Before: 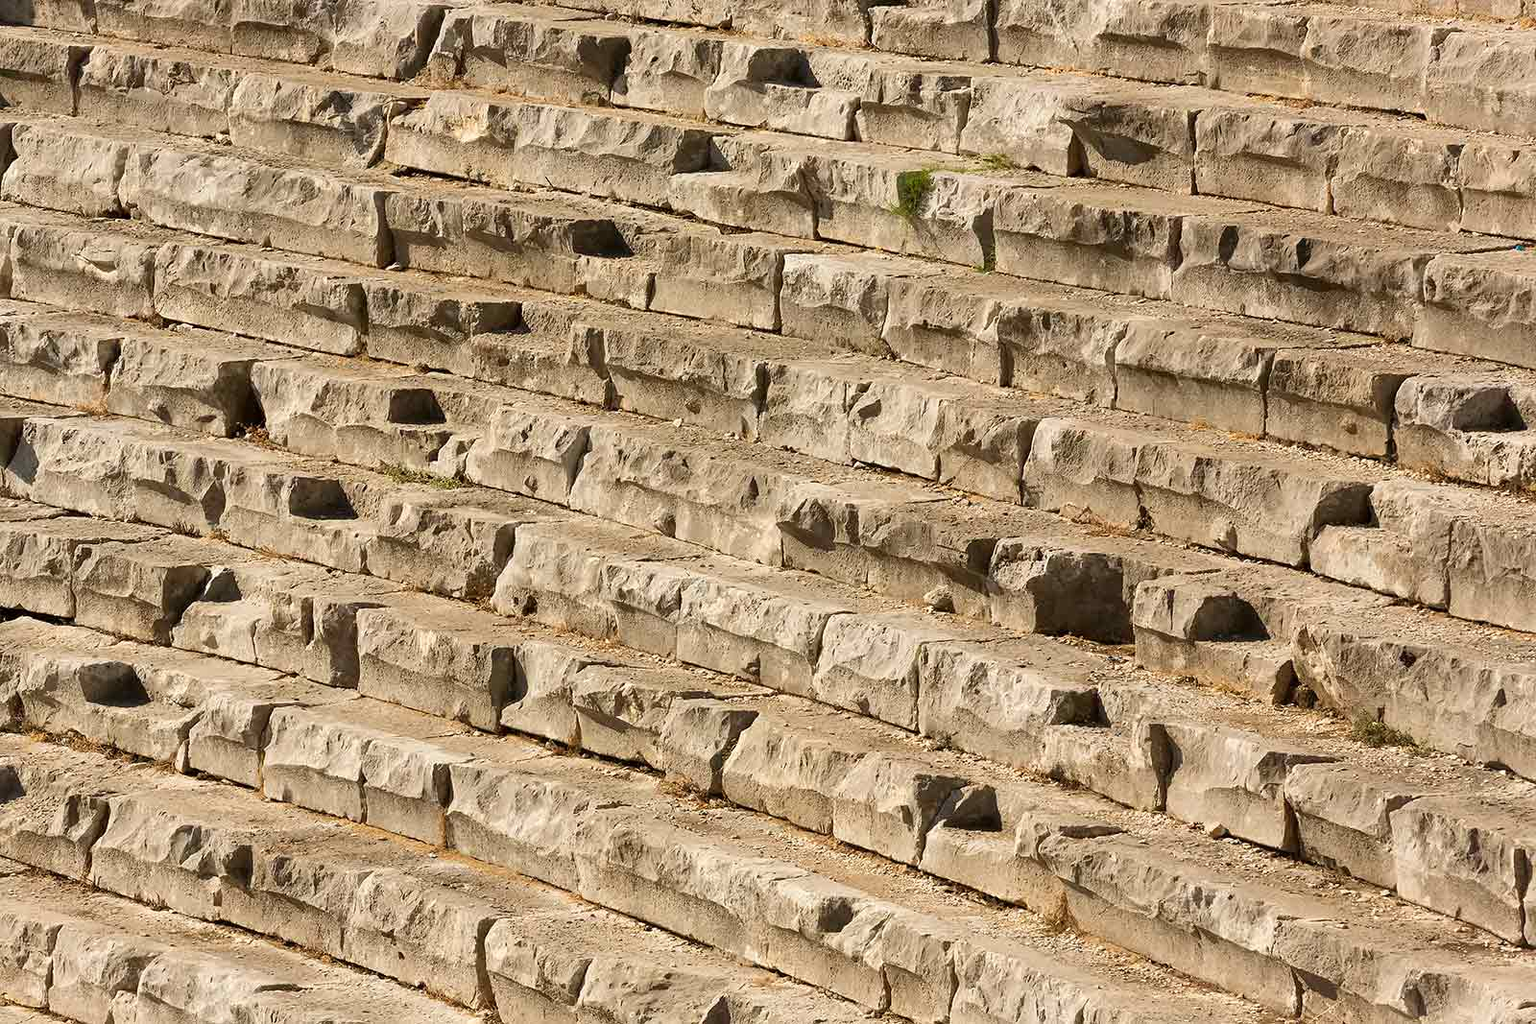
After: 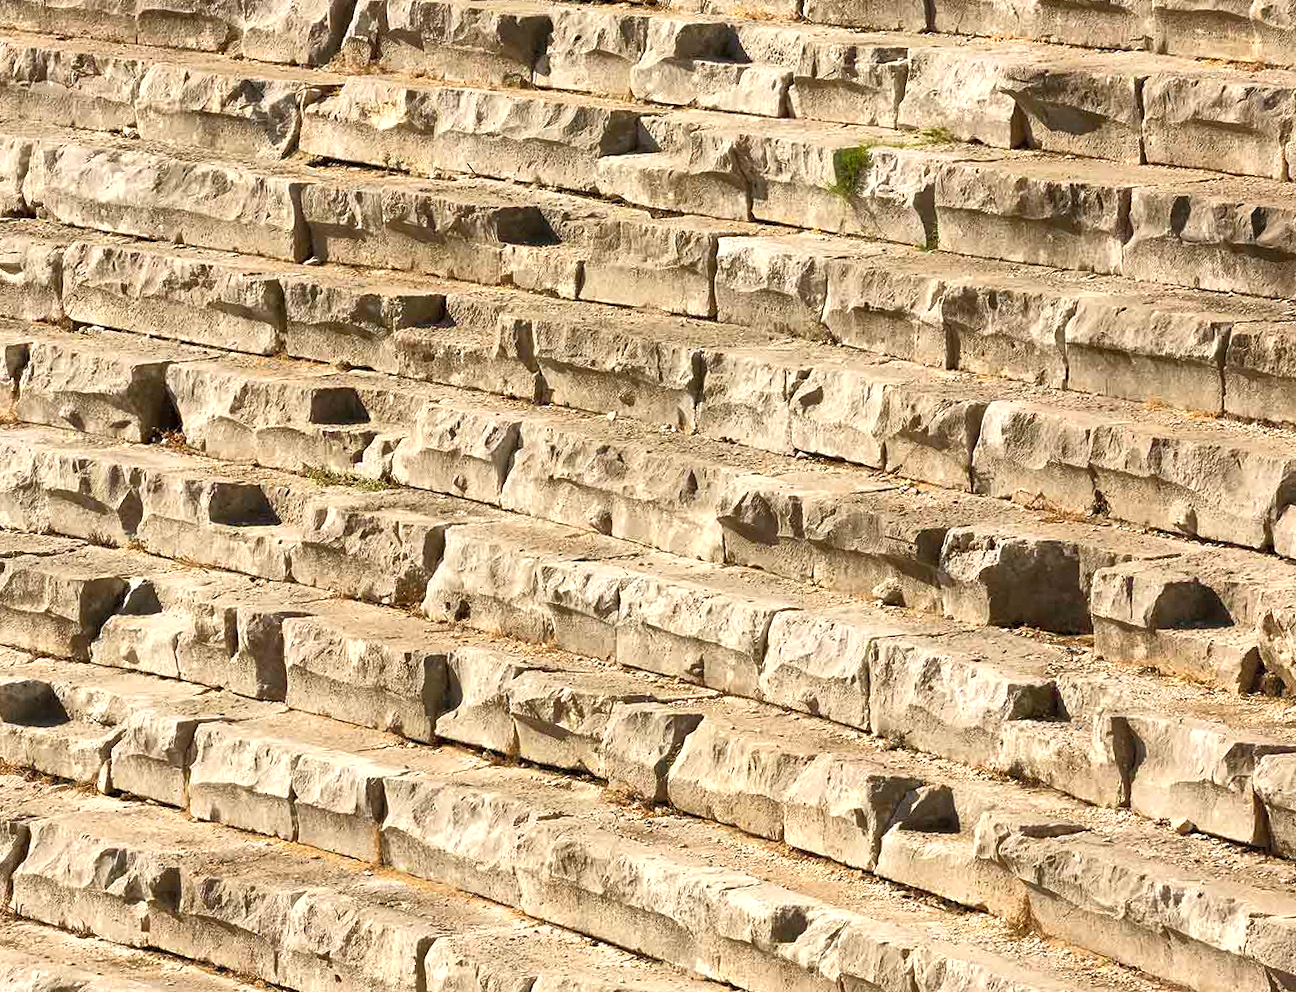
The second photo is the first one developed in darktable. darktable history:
tone curve: curves: ch0 [(0, 0) (0.003, 0.013) (0.011, 0.02) (0.025, 0.037) (0.044, 0.068) (0.069, 0.108) (0.1, 0.138) (0.136, 0.168) (0.177, 0.203) (0.224, 0.241) (0.277, 0.281) (0.335, 0.328) (0.399, 0.382) (0.468, 0.448) (0.543, 0.519) (0.623, 0.603) (0.709, 0.705) (0.801, 0.808) (0.898, 0.903) (1, 1)], color space Lab, independent channels, preserve colors none
exposure: black level correction 0.001, exposure 0.499 EV, compensate exposure bias true, compensate highlight preservation false
levels: mode automatic, levels [0.072, 0.414, 0.976]
crop and rotate: angle 1.48°, left 4.09%, top 0.781%, right 11.752%, bottom 2.652%
